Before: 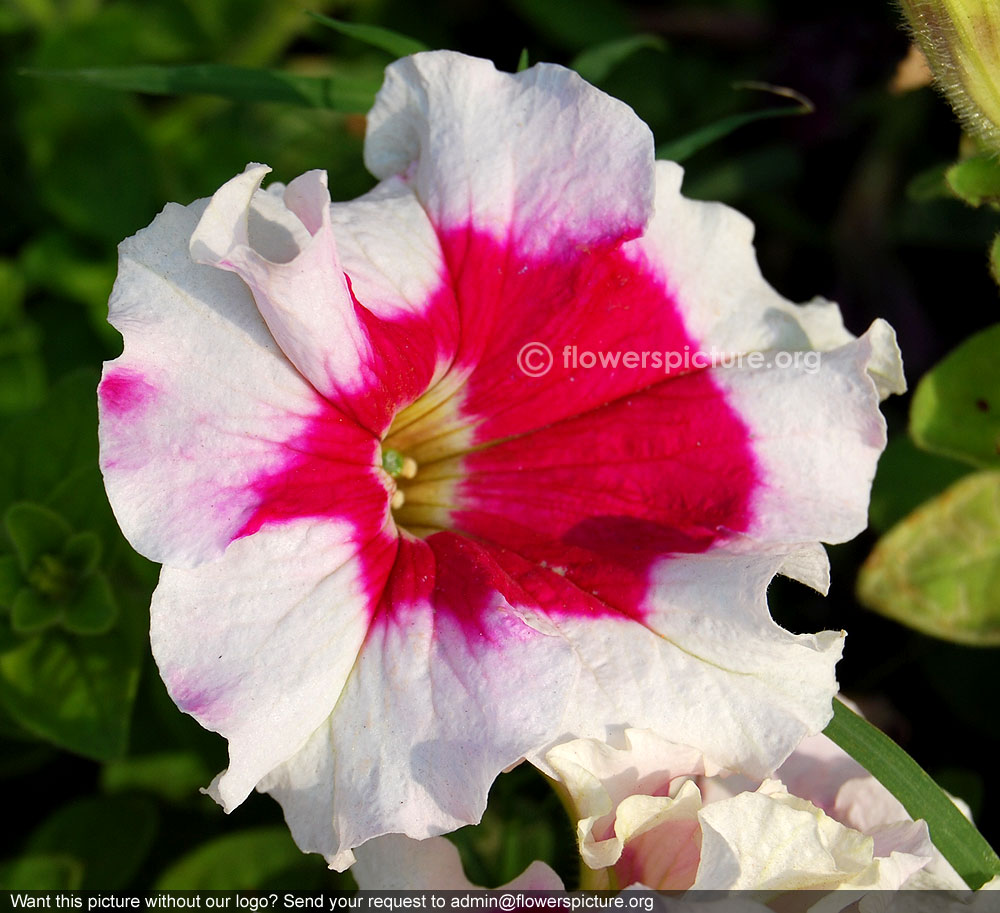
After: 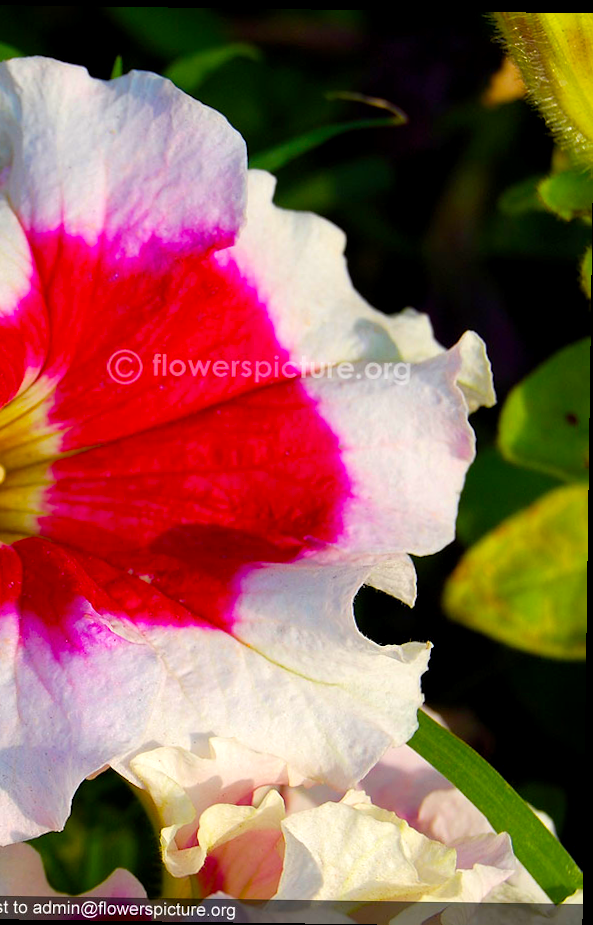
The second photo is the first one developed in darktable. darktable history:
crop: left 41.402%
exposure: black level correction 0.001, compensate highlight preservation false
velvia: strength 51%, mid-tones bias 0.51
rotate and perspective: rotation 0.8°, automatic cropping off
